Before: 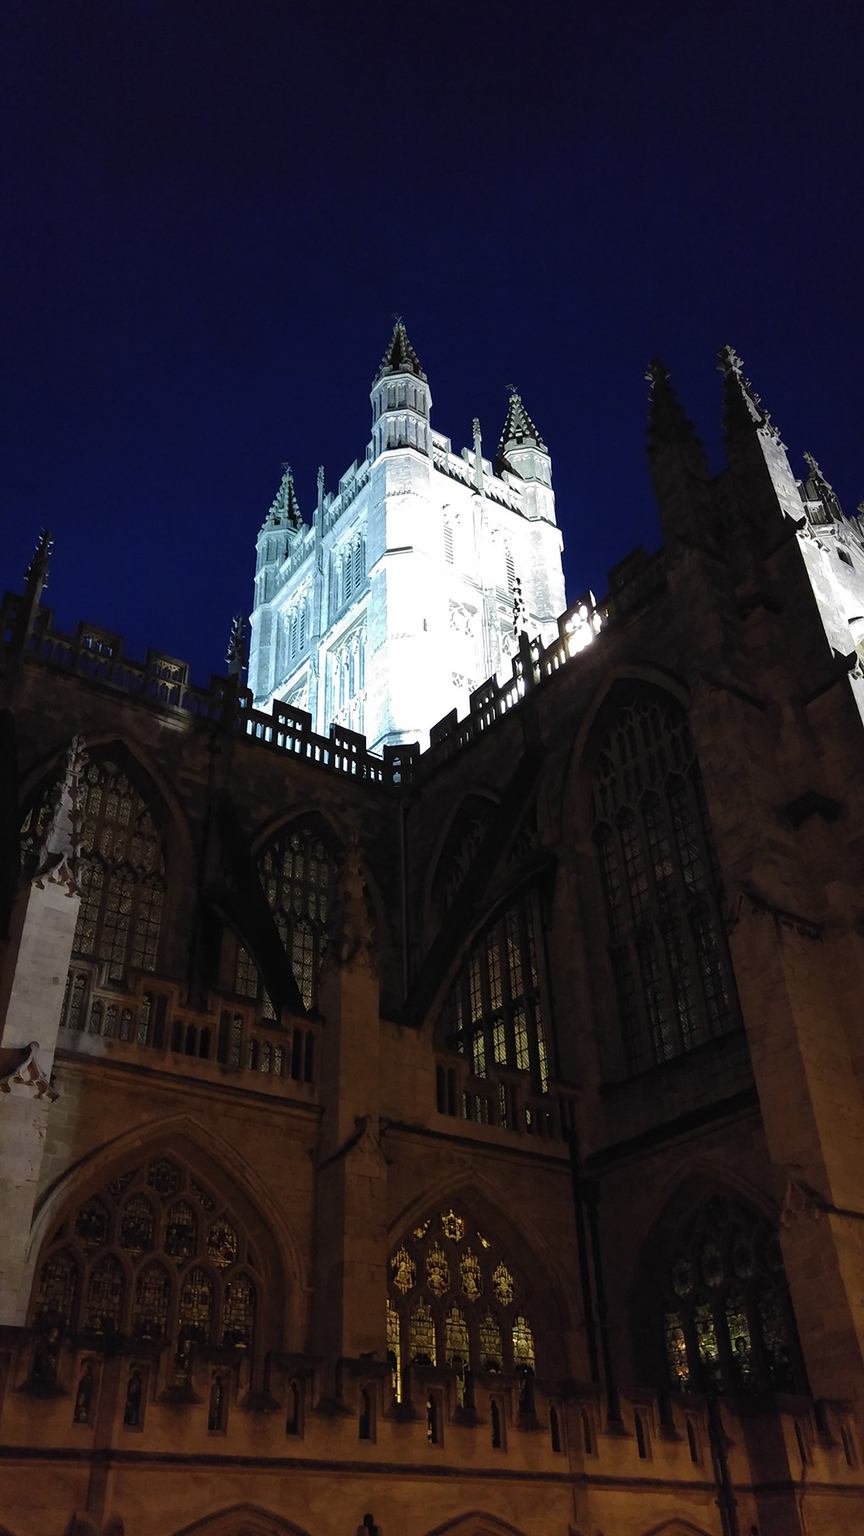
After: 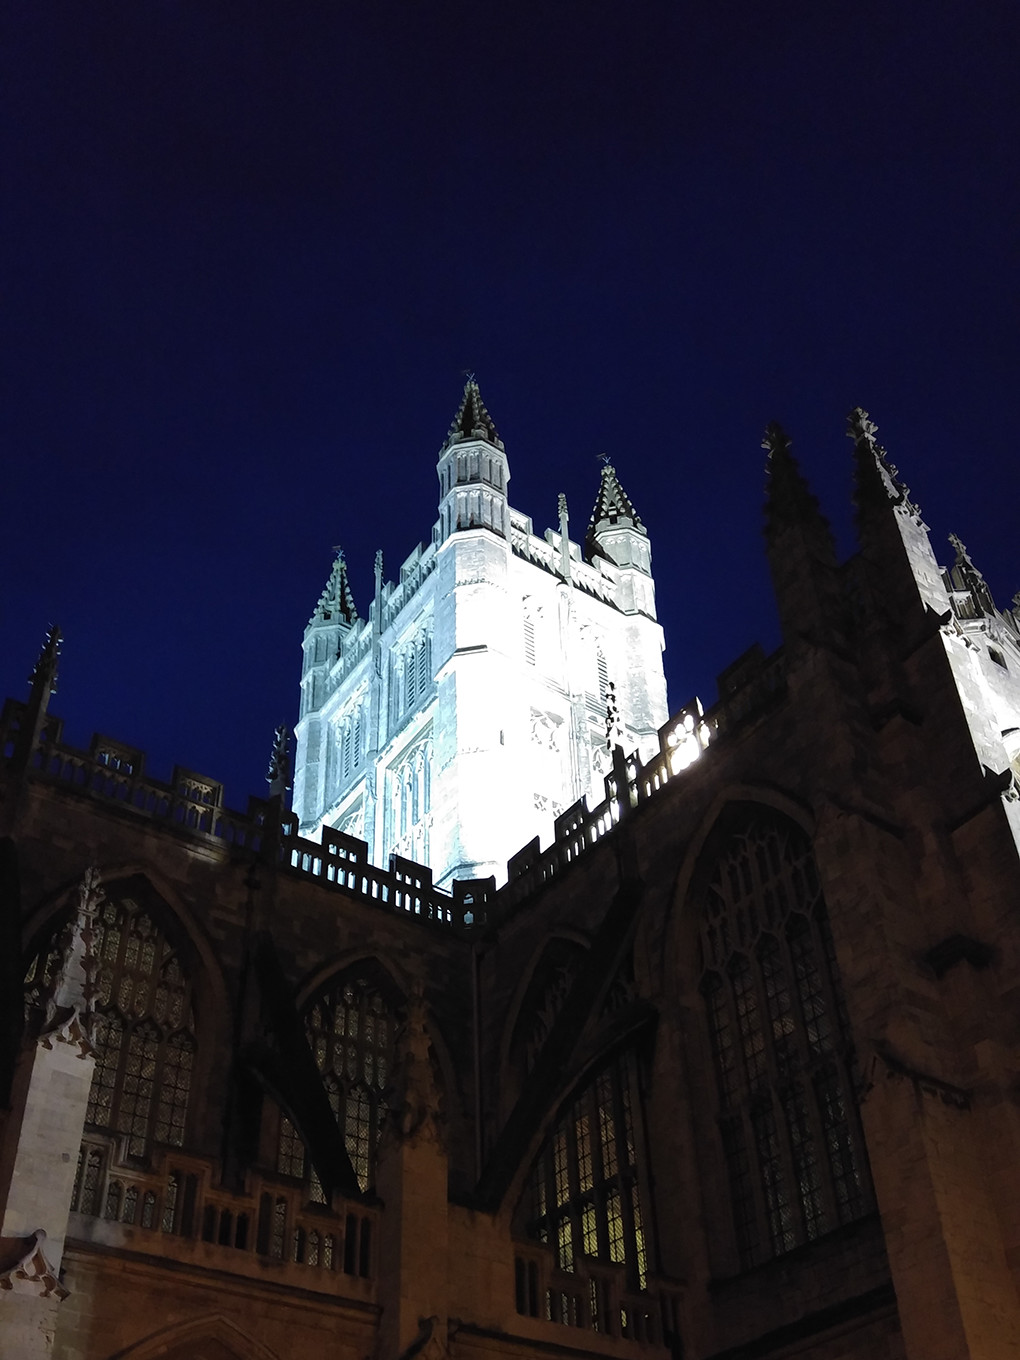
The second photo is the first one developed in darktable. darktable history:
tone equalizer: on, module defaults
crop: bottom 24.984%
